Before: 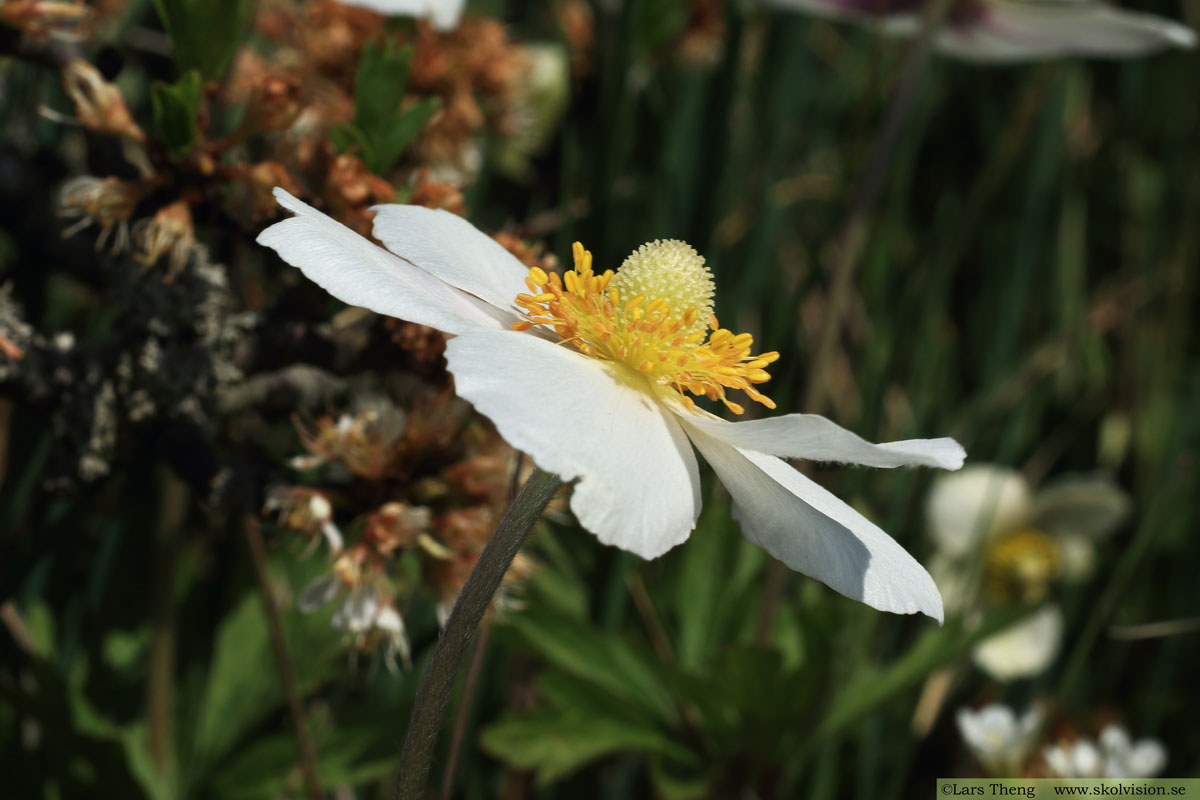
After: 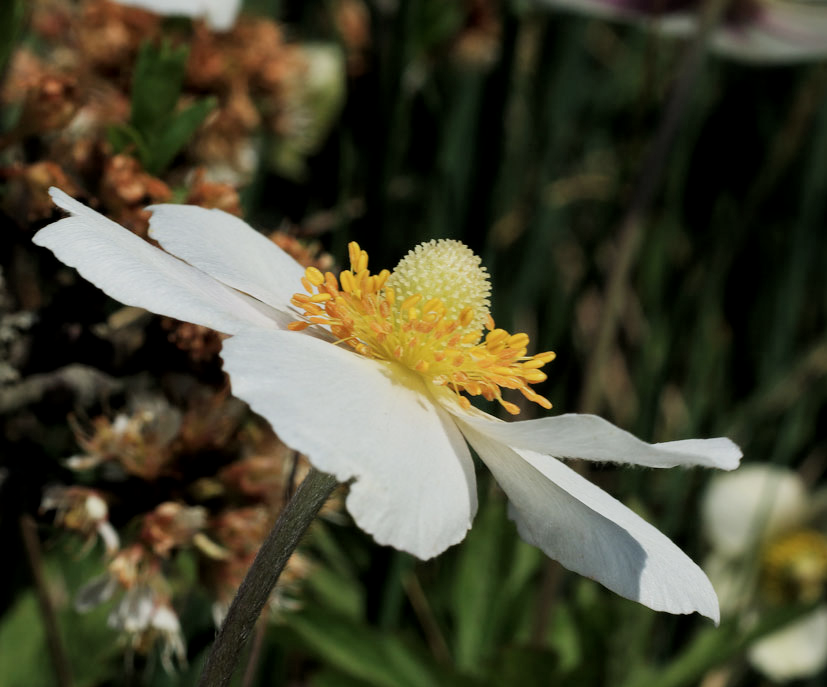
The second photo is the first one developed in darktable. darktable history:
filmic rgb: black relative exposure -8.03 EV, white relative exposure 4.03 EV, hardness 4.16, iterations of high-quality reconstruction 0
crop: left 18.745%, right 12.256%, bottom 14.124%
local contrast: highlights 107%, shadows 103%, detail 119%, midtone range 0.2
